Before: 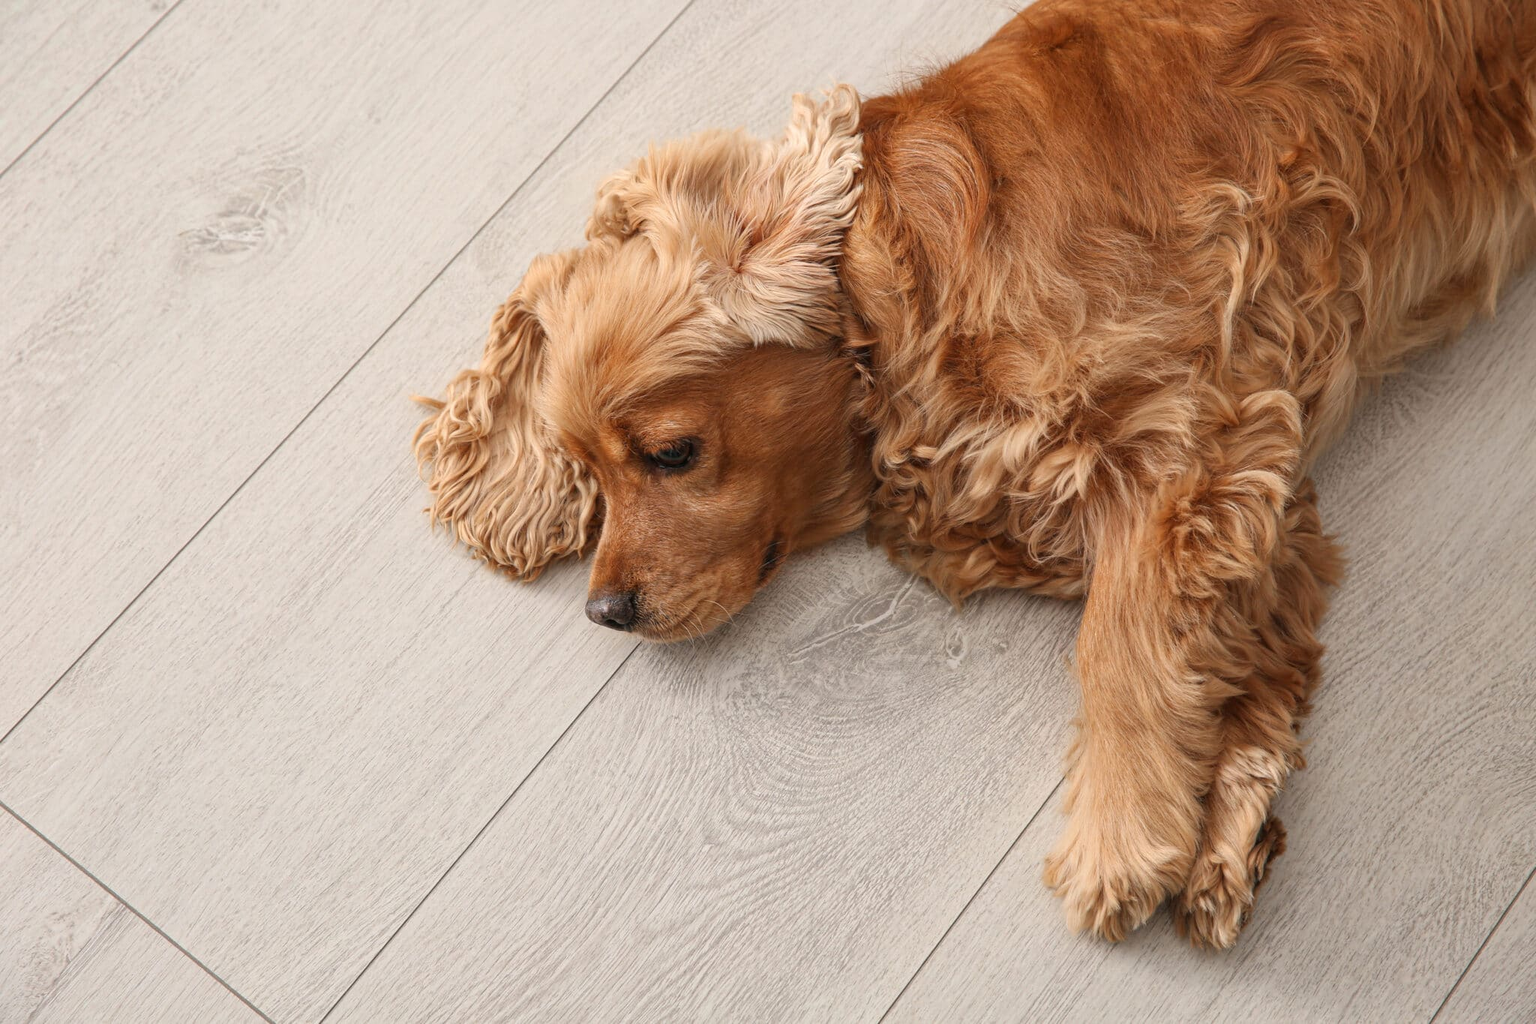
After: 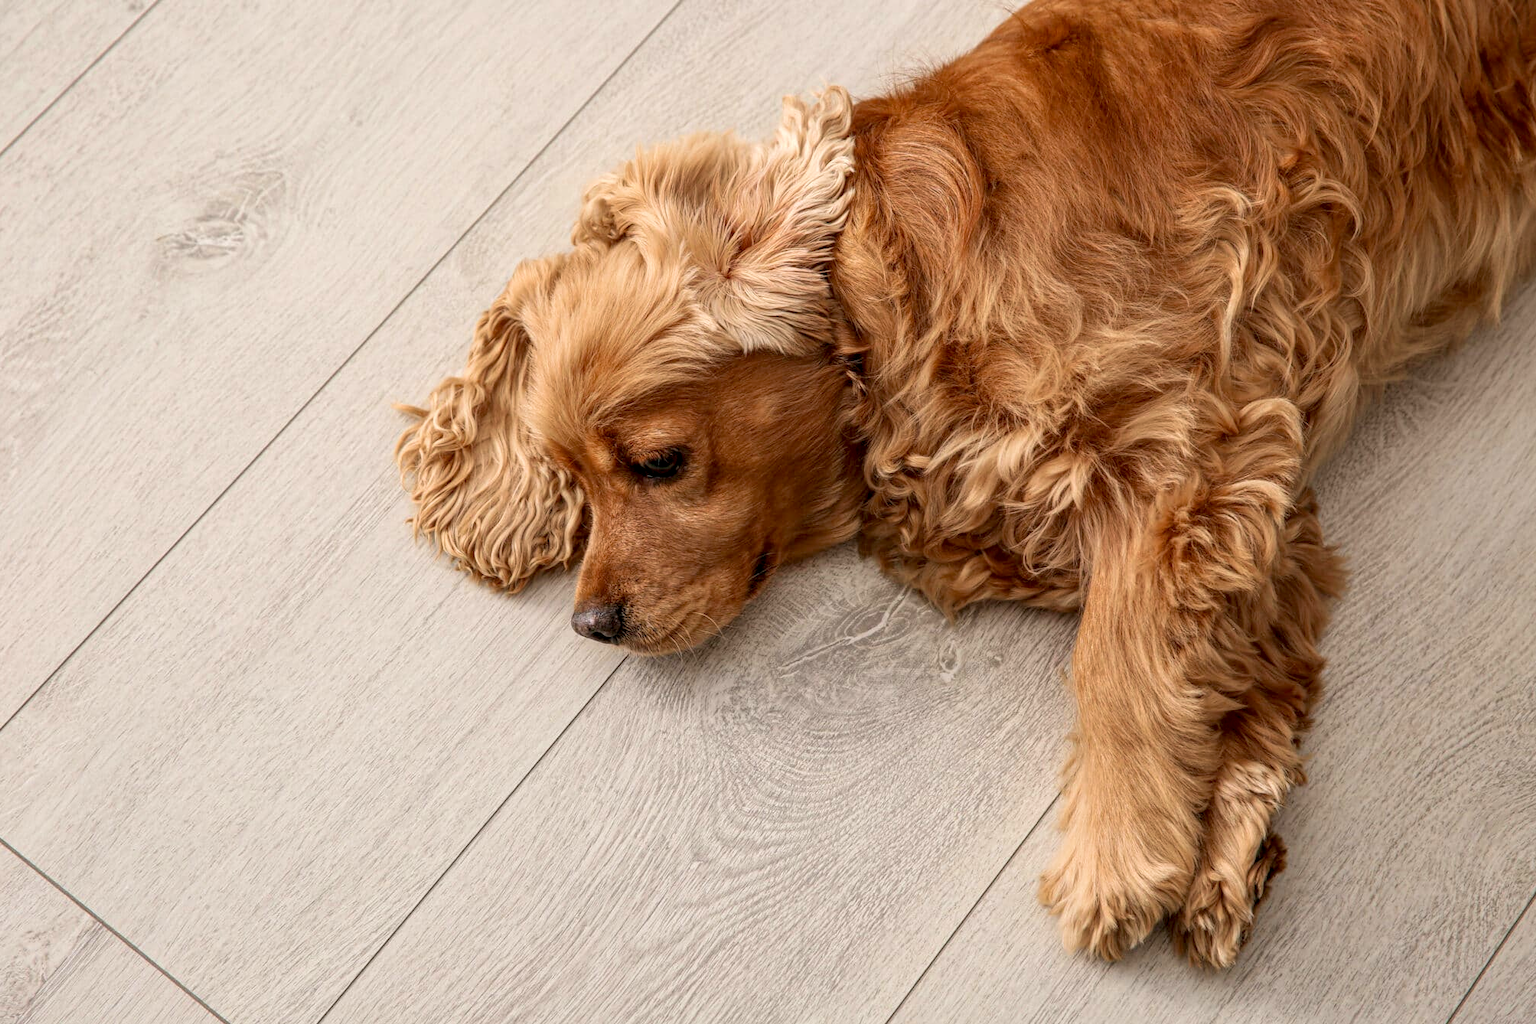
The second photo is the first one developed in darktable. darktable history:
crop: left 1.708%, right 0.274%, bottom 1.841%
velvia: on, module defaults
exposure: black level correction 0.009, exposure 0.015 EV, compensate highlight preservation false
local contrast: on, module defaults
